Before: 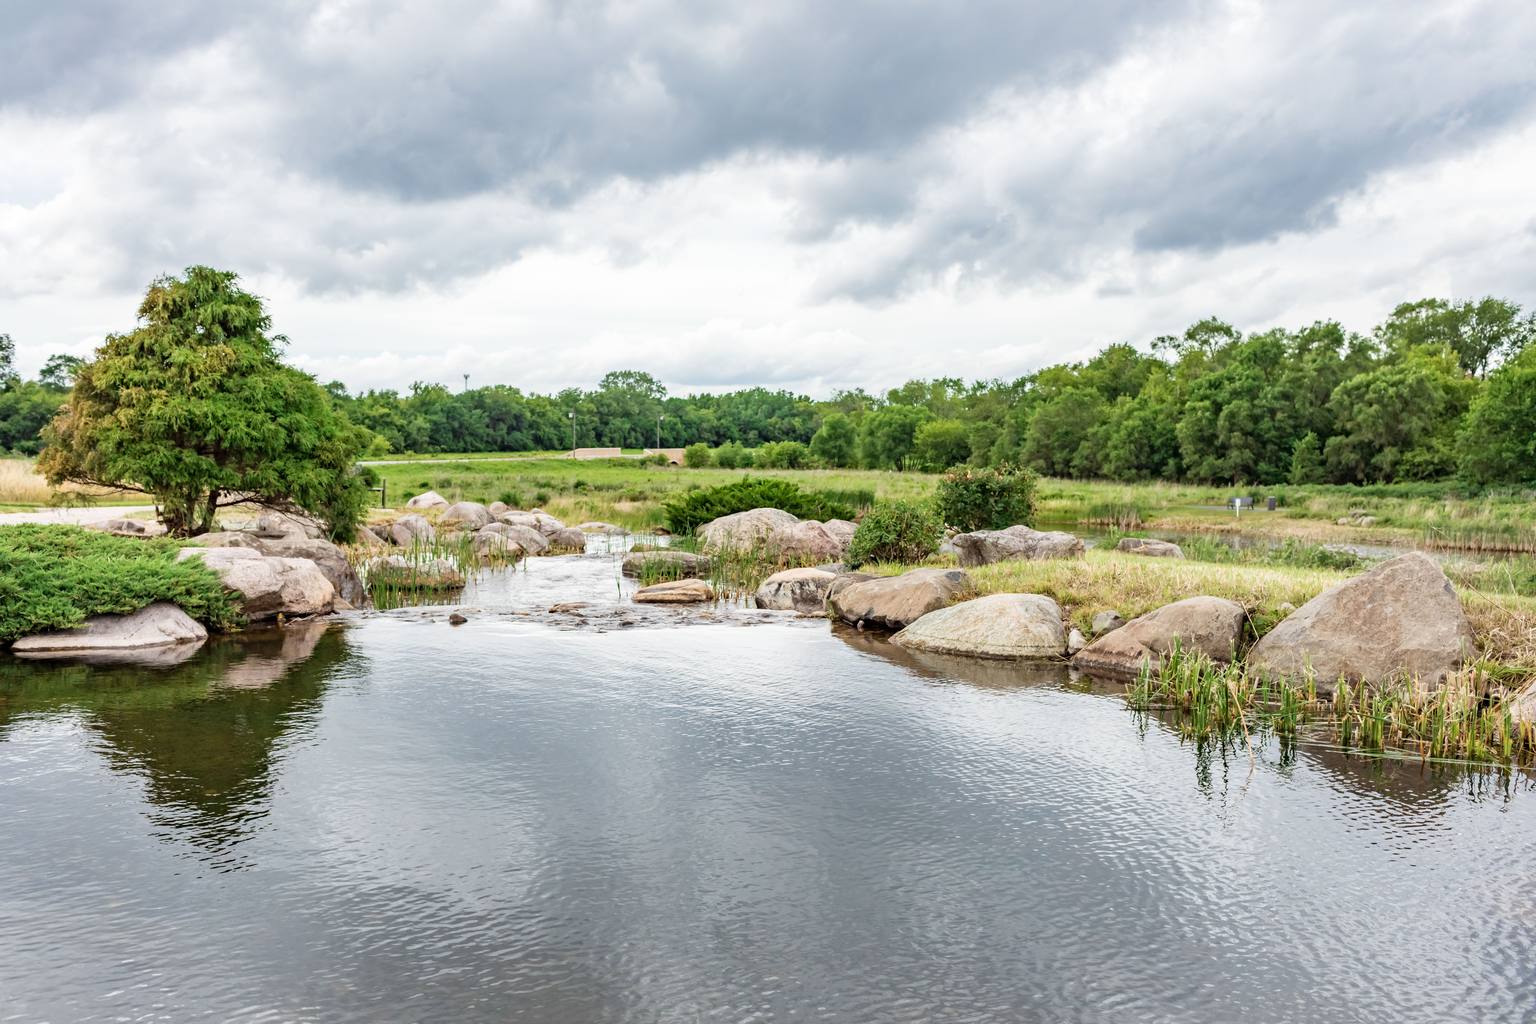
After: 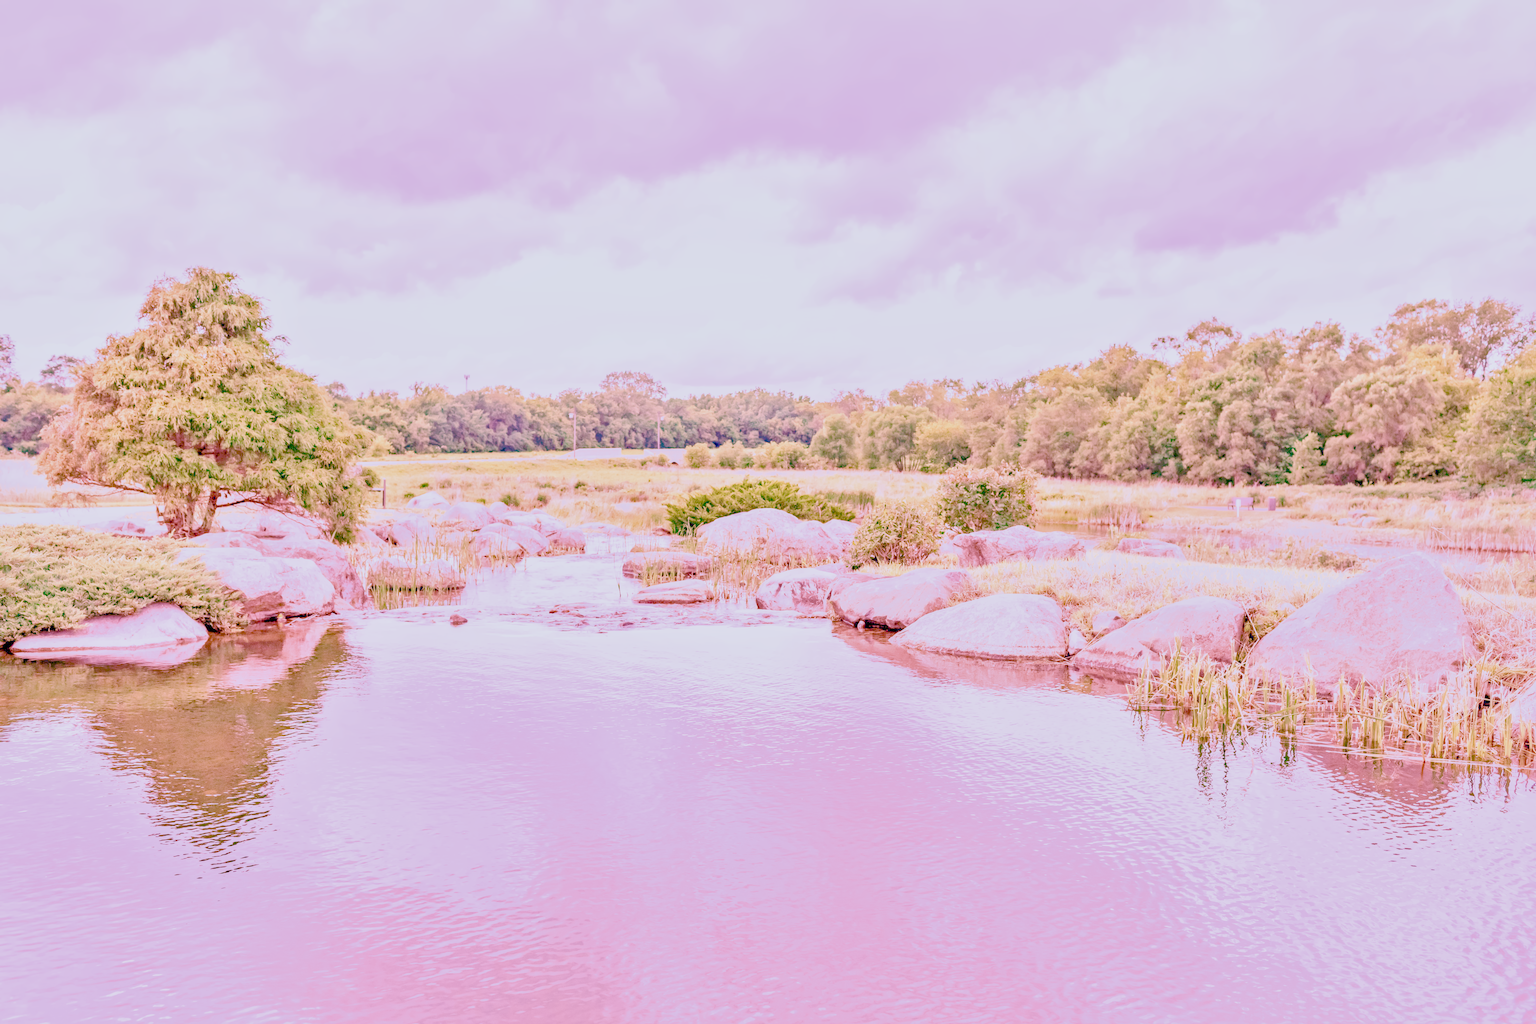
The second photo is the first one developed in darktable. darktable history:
local contrast: on, module defaults
denoise (profiled): preserve shadows 1.52, scattering 0.002, a [-1, 0, 0], compensate highlight preservation false
exposure: black level correction 0, exposure 0.7 EV, compensate exposure bias true, compensate highlight preservation false
filmic rgb: black relative exposure -7.15 EV, white relative exposure 5.36 EV, hardness 3.02
haze removal: compatibility mode true, adaptive false
highlight reconstruction: on, module defaults
lens correction: scale 1.01, crop 1, focal 85, aperture 4.5, distance 2.07, camera "Canon EOS RP", lens "Canon RF 85mm F2 MACRO IS STM"
shadows and highlights: on, module defaults
white balance: red 2.229, blue 1.46
velvia: on, module defaults
color balance rgb: perceptual saturation grading › global saturation 20%, perceptual saturation grading › highlights -50%, perceptual saturation grading › shadows 30%, perceptual brilliance grading › global brilliance 10%, perceptual brilliance grading › shadows 15%
color calibration "As Shot": illuminant as shot in camera, x 0.358, y 0.373, temperature 4628.91 K
